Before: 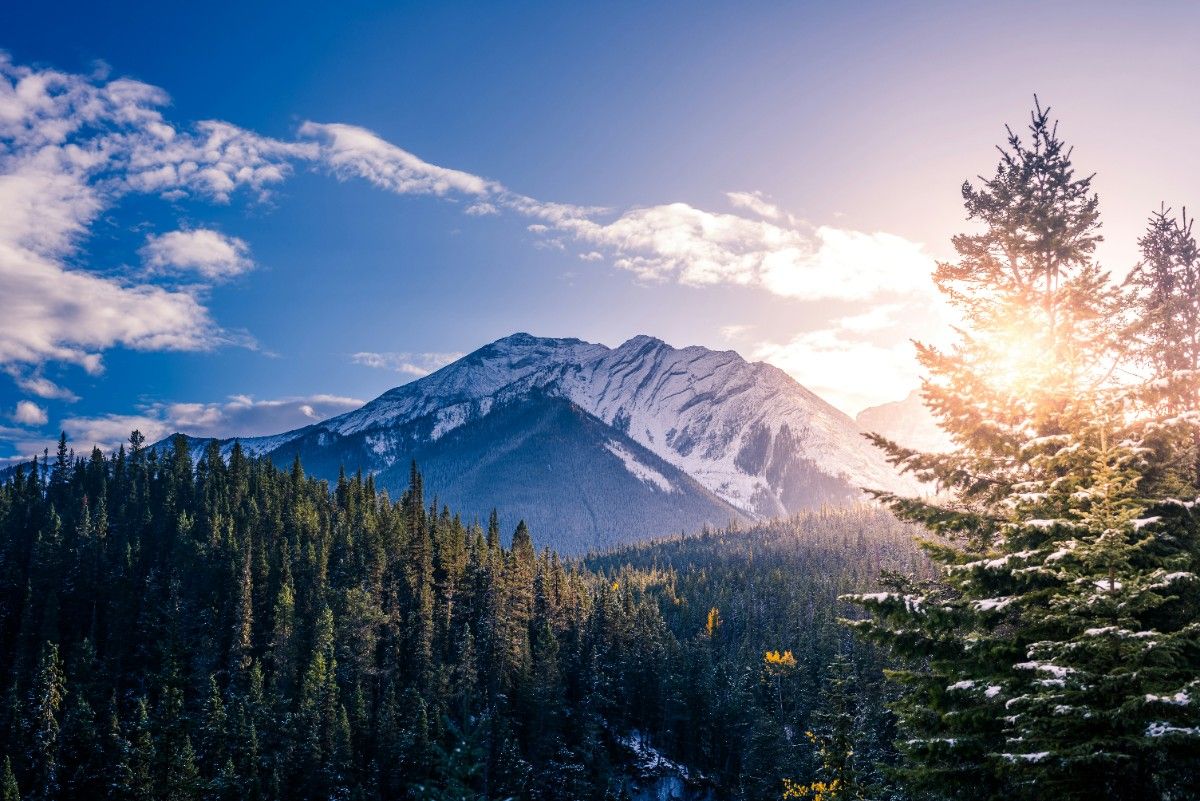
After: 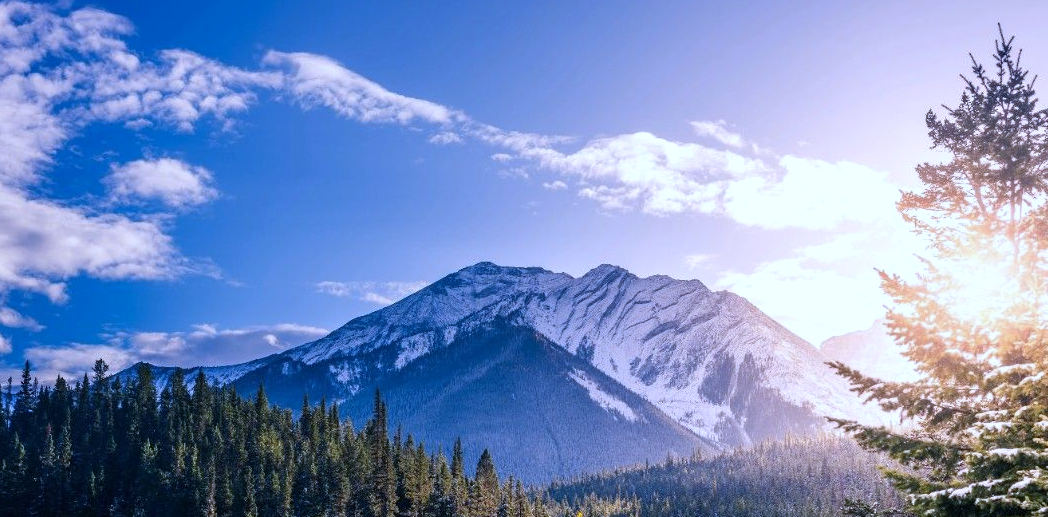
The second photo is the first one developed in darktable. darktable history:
crop: left 3.015%, top 8.969%, right 9.647%, bottom 26.457%
white balance: red 0.948, green 1.02, blue 1.176
color correction: highlights a* 0.003, highlights b* -0.283
